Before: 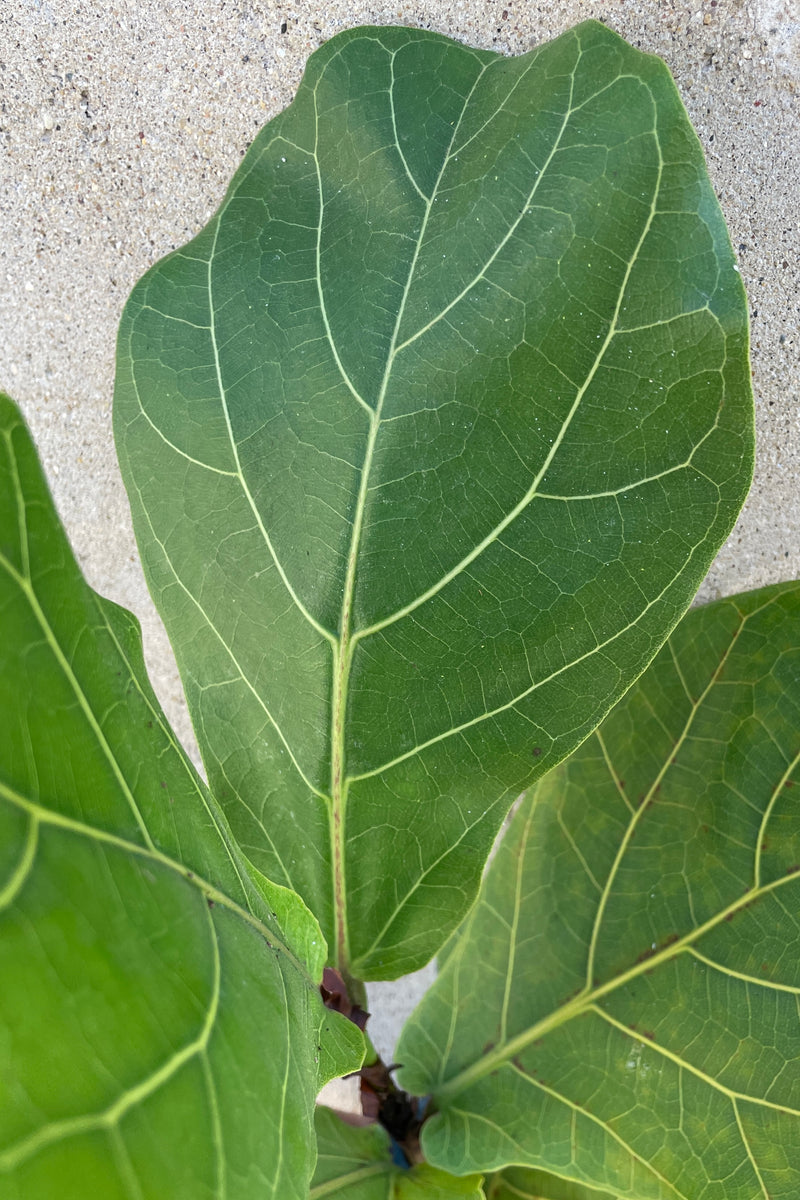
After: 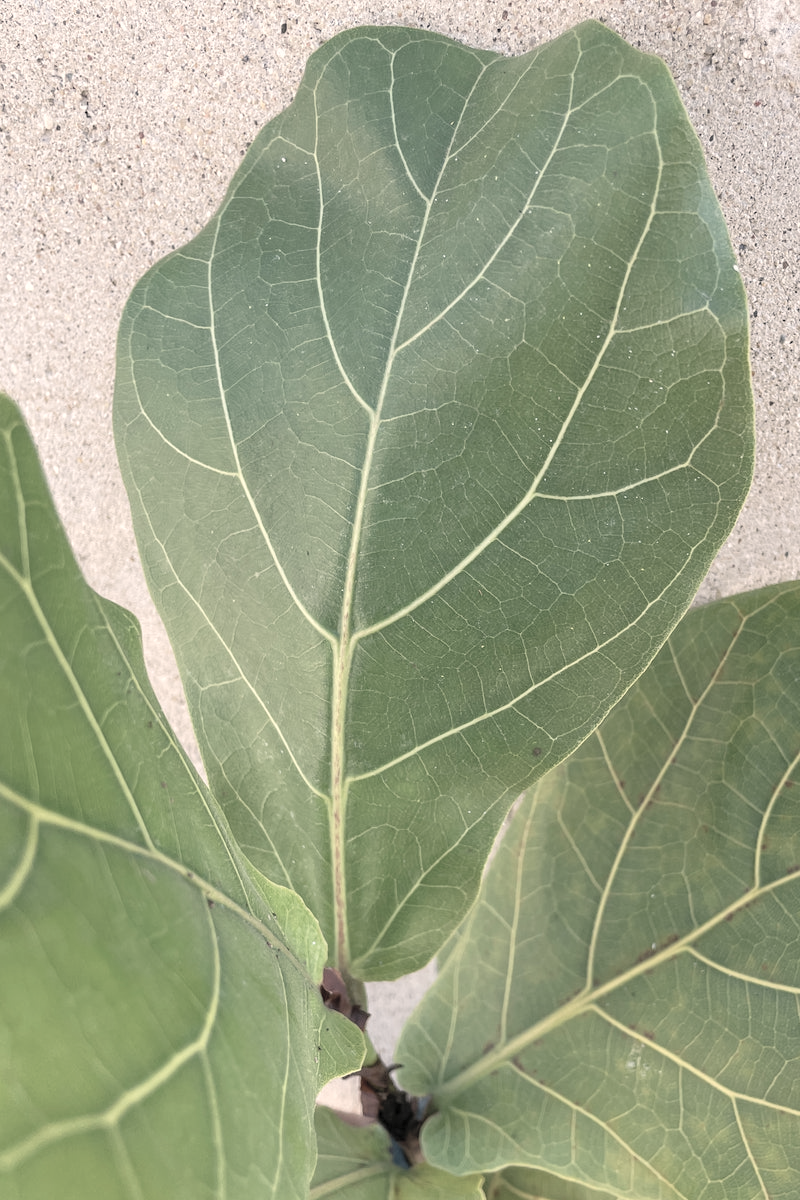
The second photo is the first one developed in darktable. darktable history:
contrast brightness saturation: brightness 0.18, saturation -0.5
white balance: red 1.127, blue 0.943
